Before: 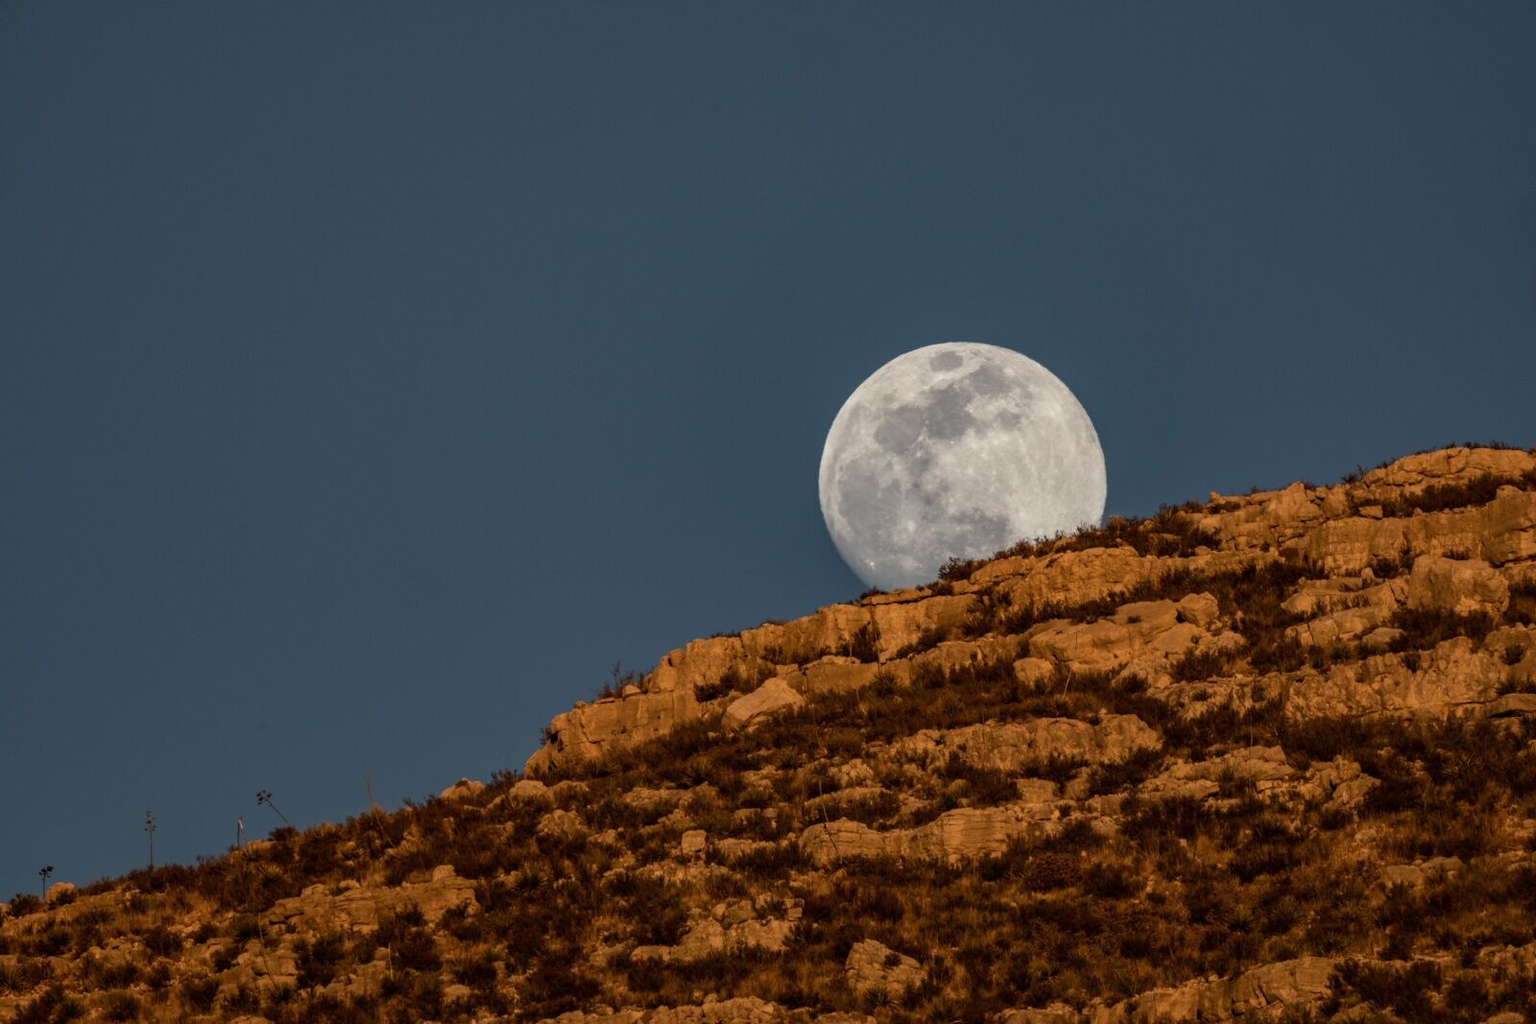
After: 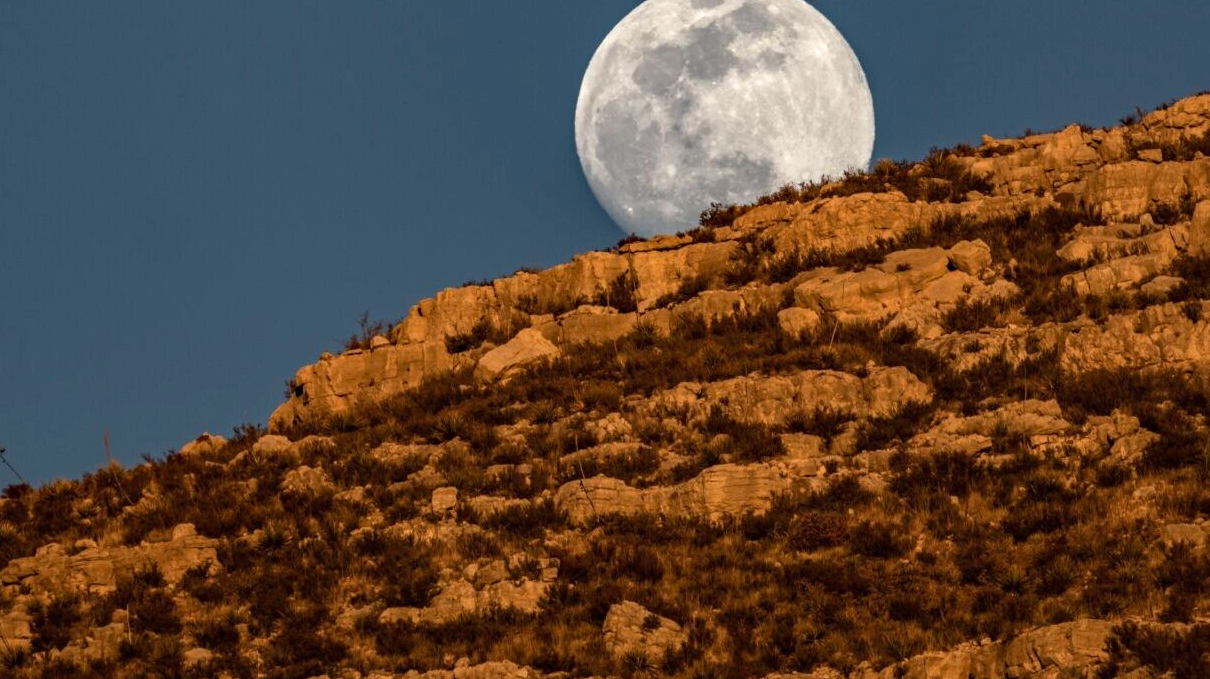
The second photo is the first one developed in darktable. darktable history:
crop and rotate: left 17.418%, top 35.485%, right 6.936%, bottom 0.861%
exposure: exposure 0.493 EV, compensate highlight preservation false
haze removal: compatibility mode true, adaptive false
